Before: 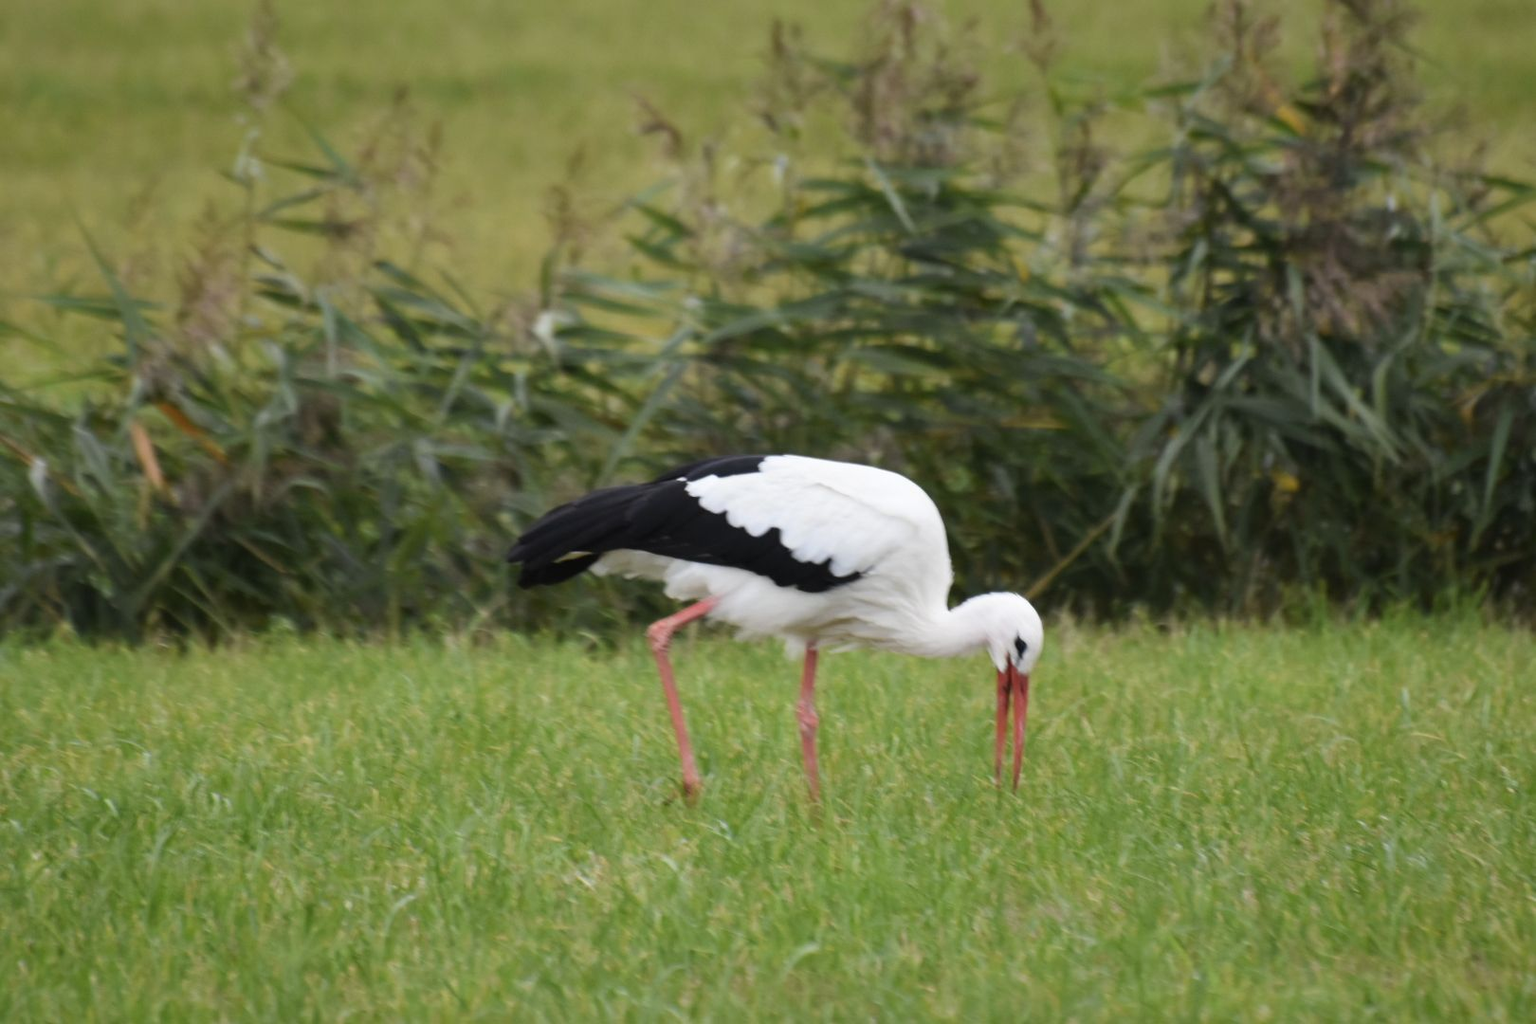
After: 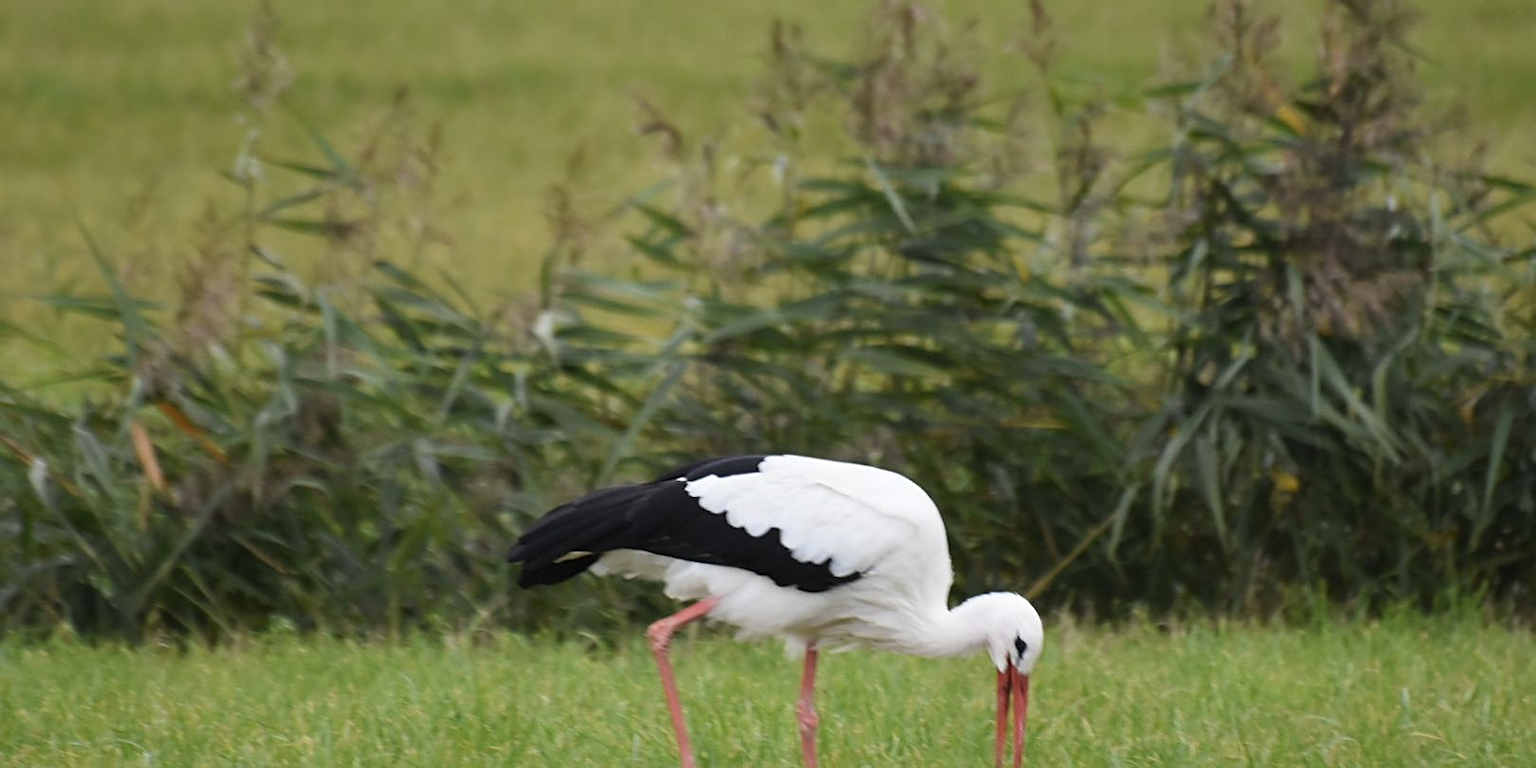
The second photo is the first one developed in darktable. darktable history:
crop: bottom 24.982%
sharpen: amount 0.547
